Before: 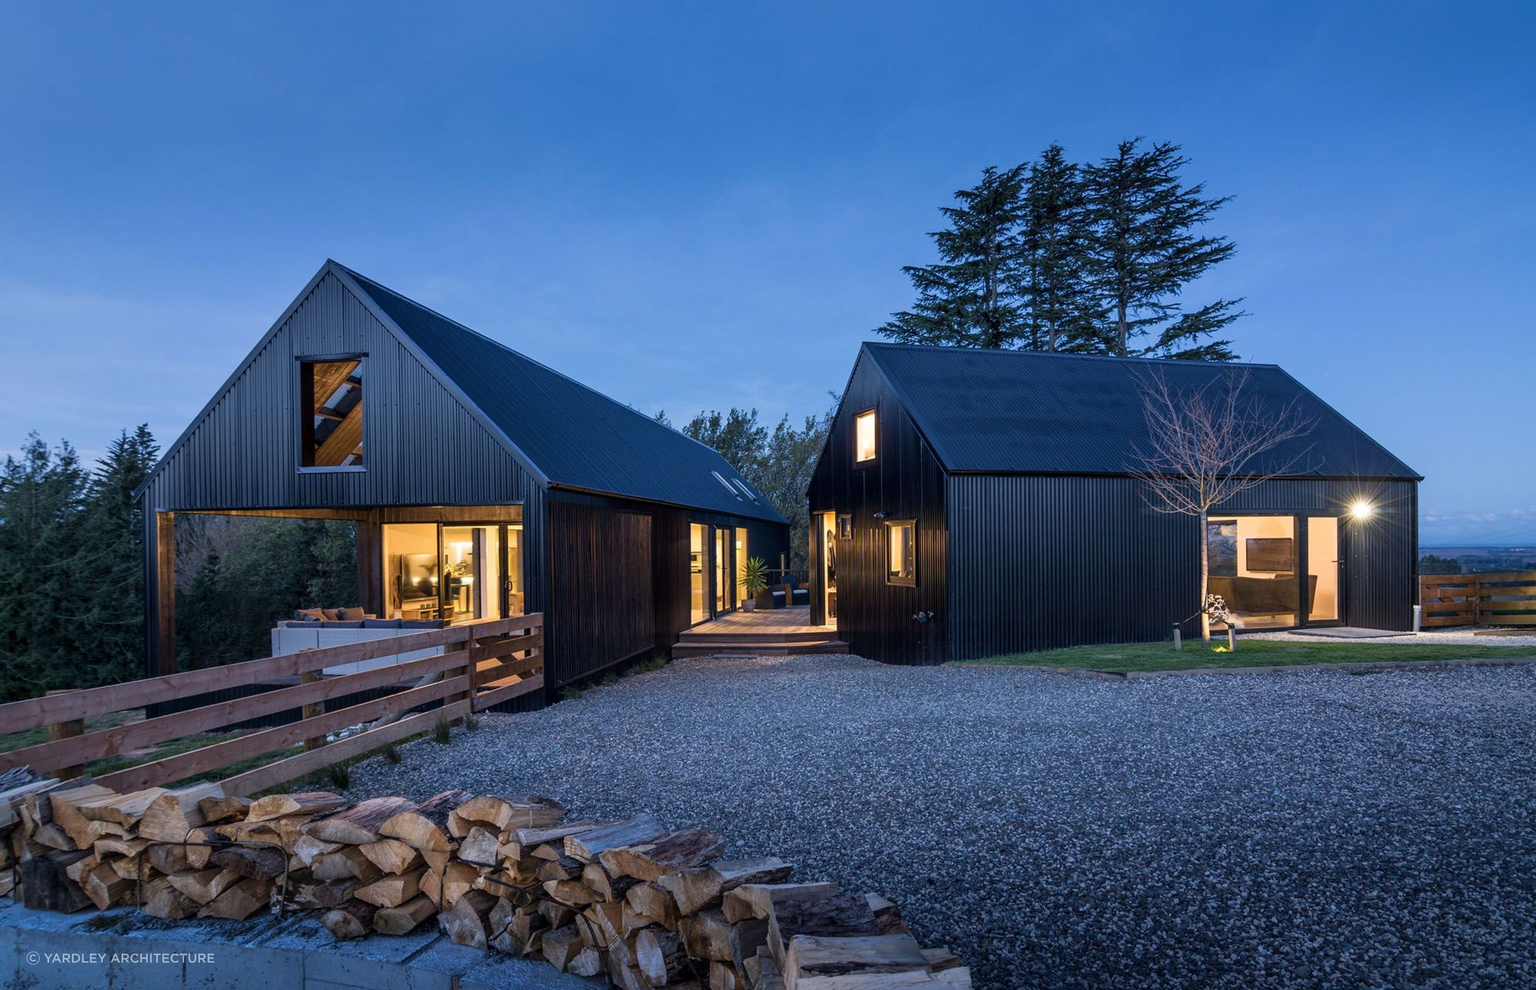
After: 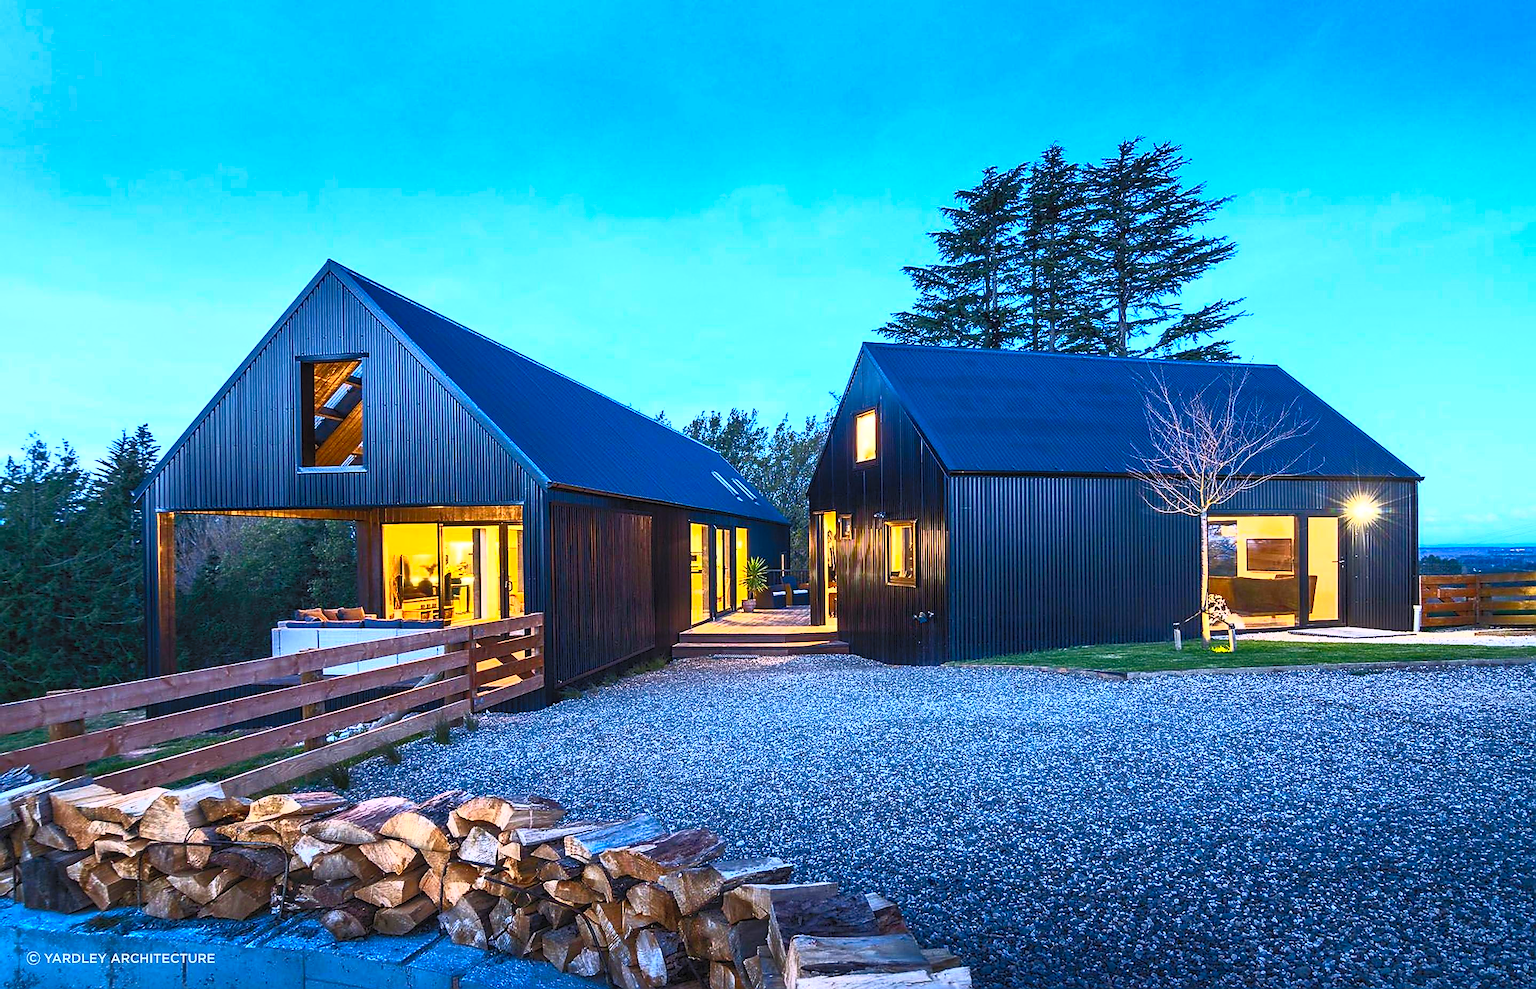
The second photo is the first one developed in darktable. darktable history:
contrast brightness saturation: contrast 0.991, brightness 0.983, saturation 0.997
sharpen: radius 1.371, amount 1.257, threshold 0.654
